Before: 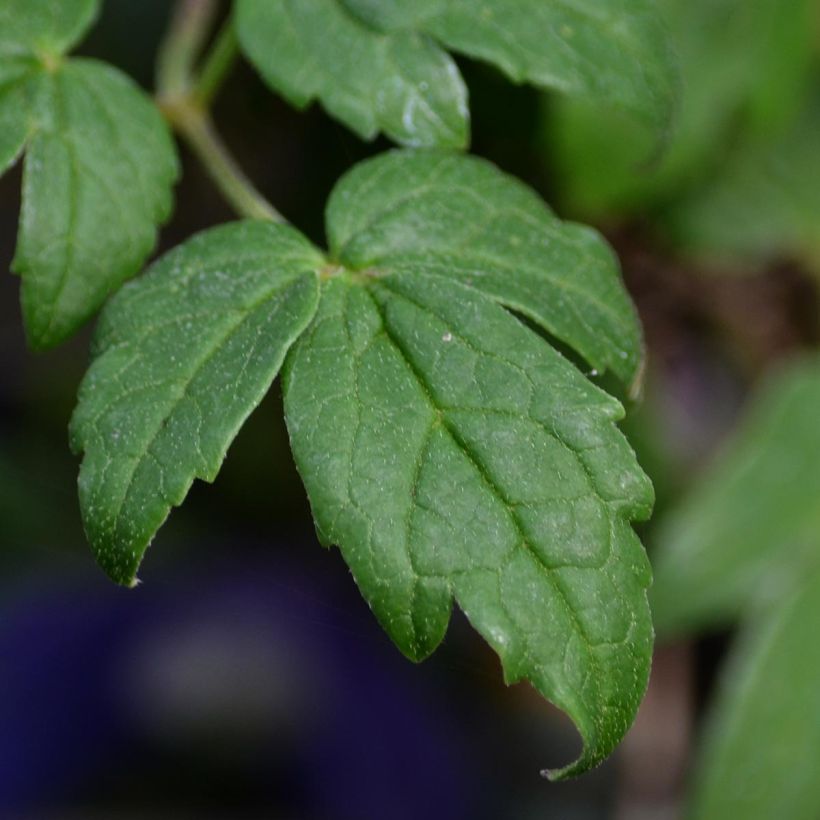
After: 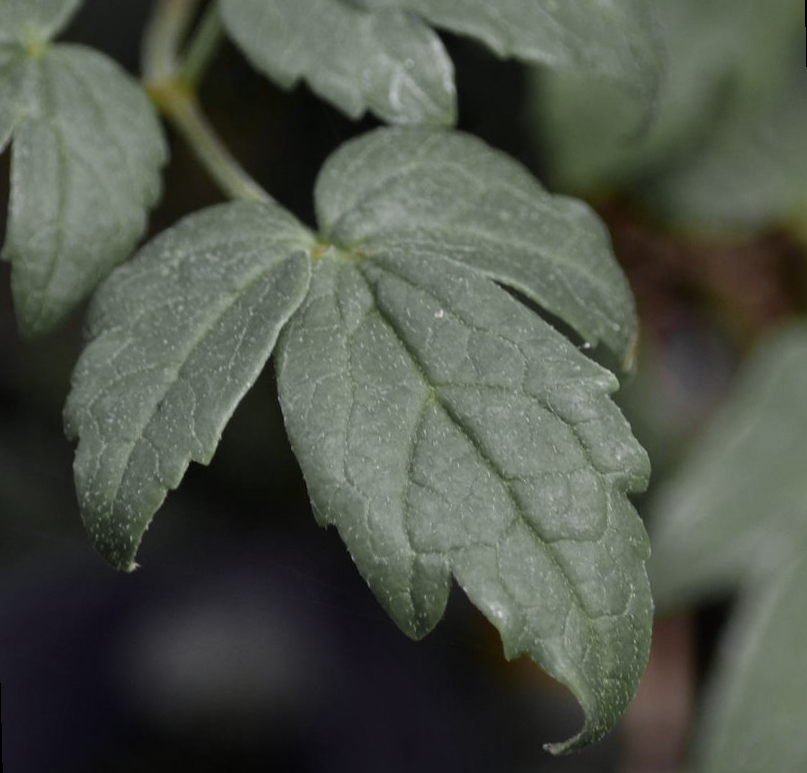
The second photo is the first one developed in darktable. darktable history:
color zones: curves: ch0 [(0.004, 0.388) (0.125, 0.392) (0.25, 0.404) (0.375, 0.5) (0.5, 0.5) (0.625, 0.5) (0.75, 0.5) (0.875, 0.5)]; ch1 [(0, 0.5) (0.125, 0.5) (0.25, 0.5) (0.375, 0.124) (0.524, 0.124) (0.645, 0.128) (0.789, 0.132) (0.914, 0.096) (0.998, 0.068)]
crop: left 0.434%, top 0.485%, right 0.244%, bottom 0.386%
rotate and perspective: rotation -1.42°, crop left 0.016, crop right 0.984, crop top 0.035, crop bottom 0.965
